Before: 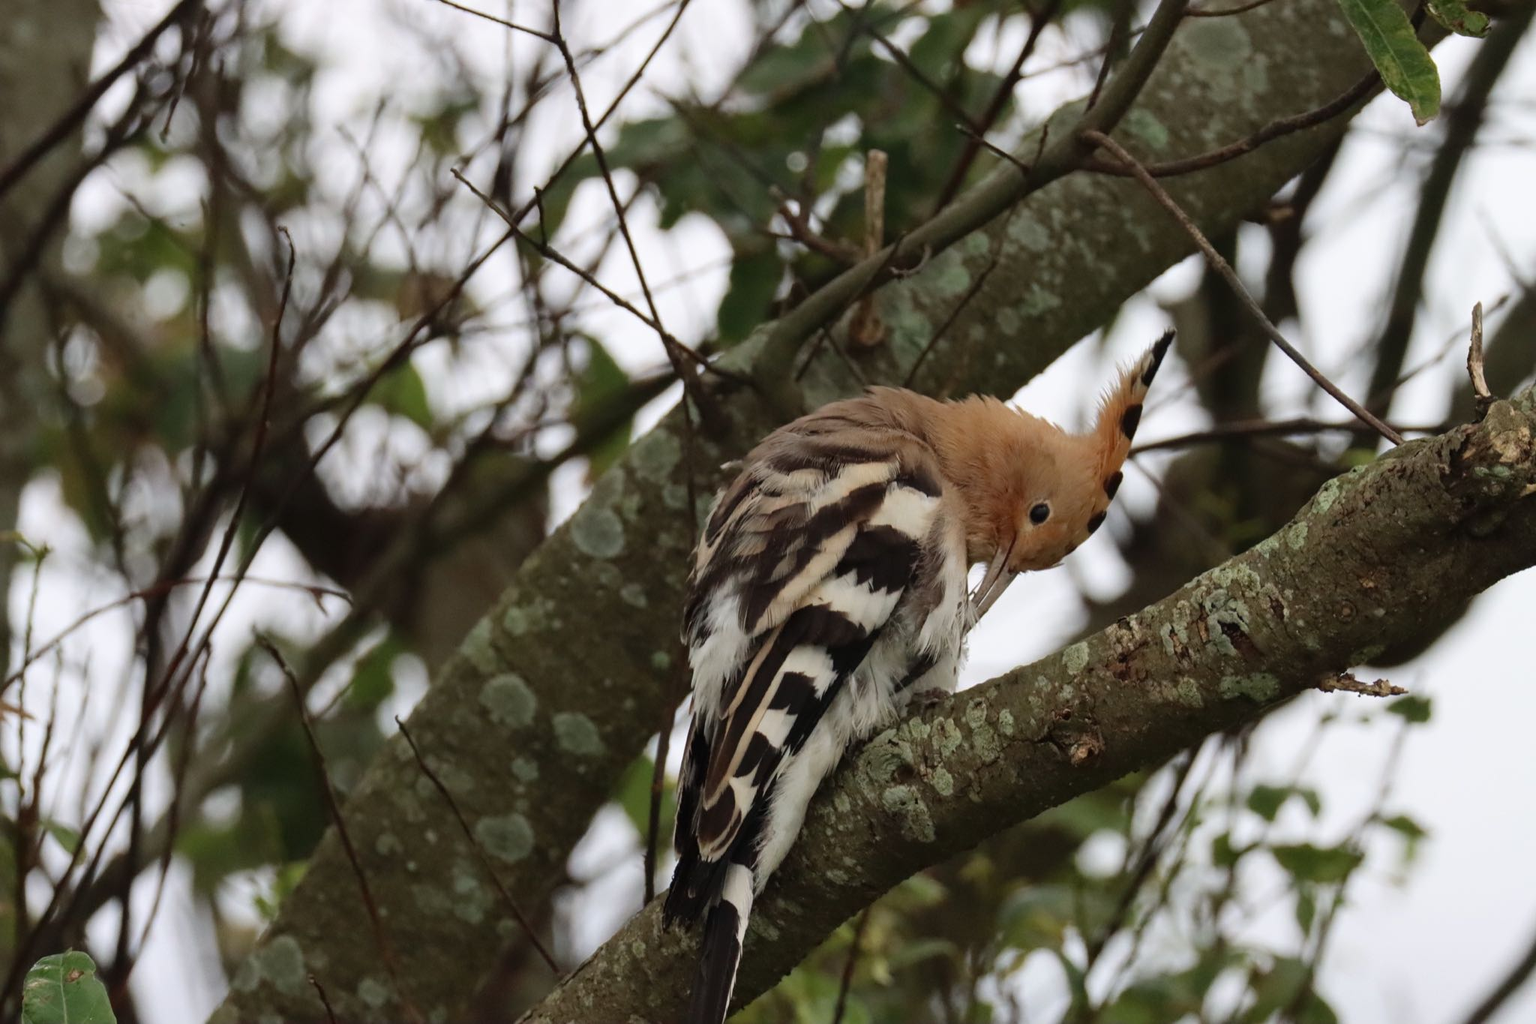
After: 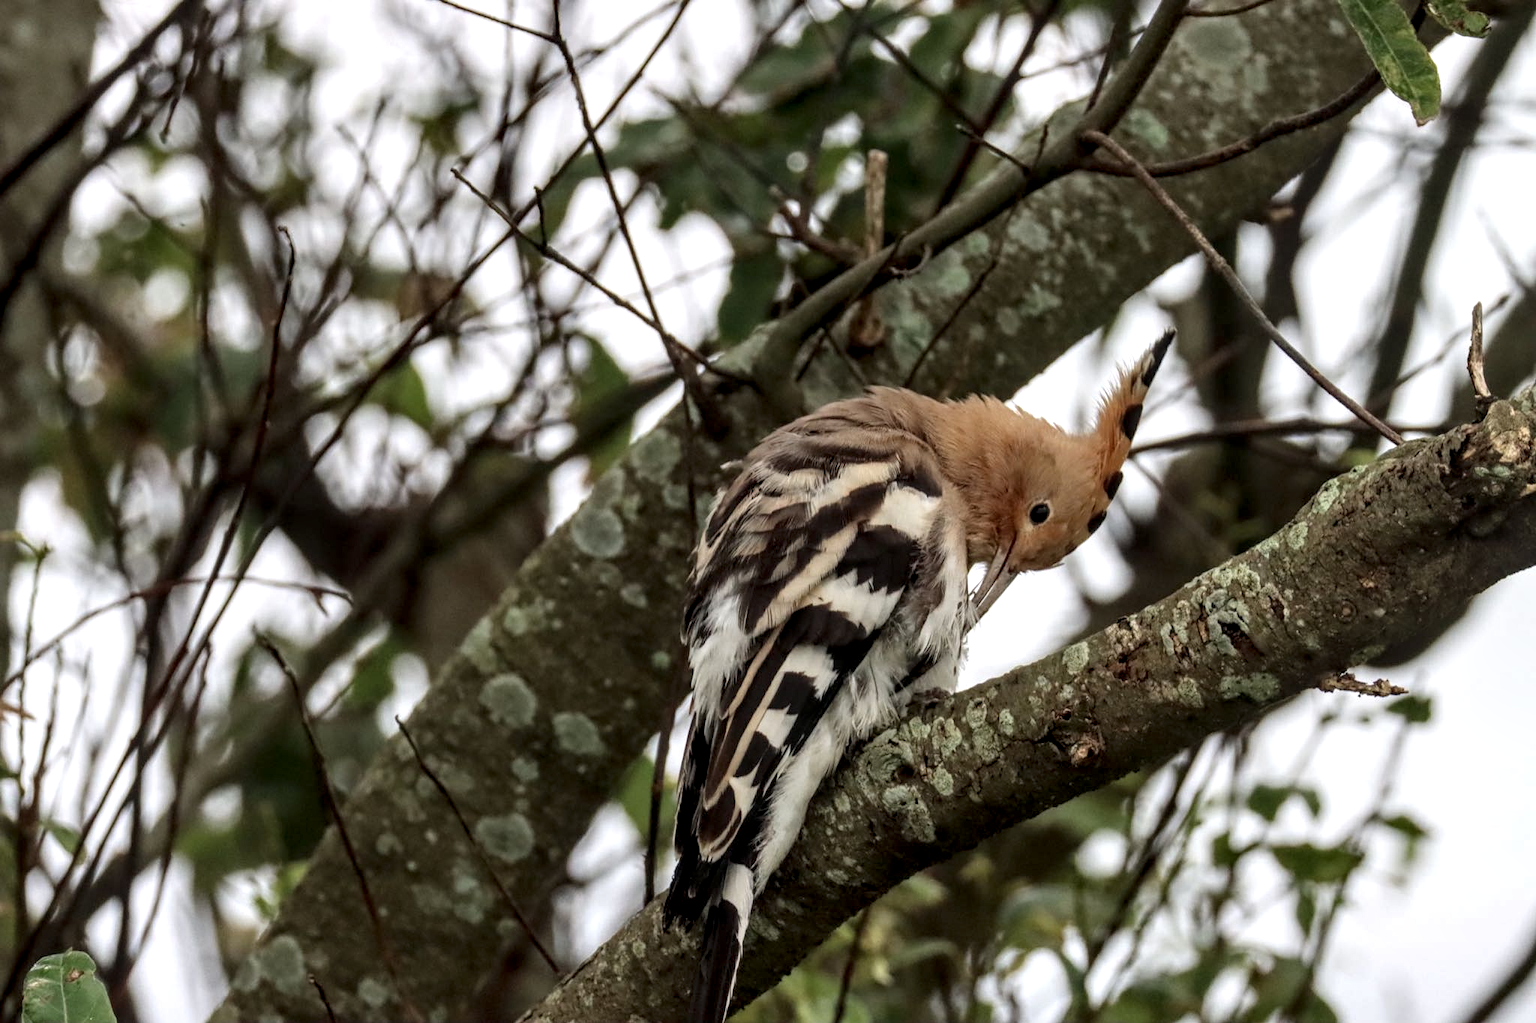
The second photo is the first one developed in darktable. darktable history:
local contrast: highlights 77%, shadows 56%, detail 174%, midtone range 0.425
